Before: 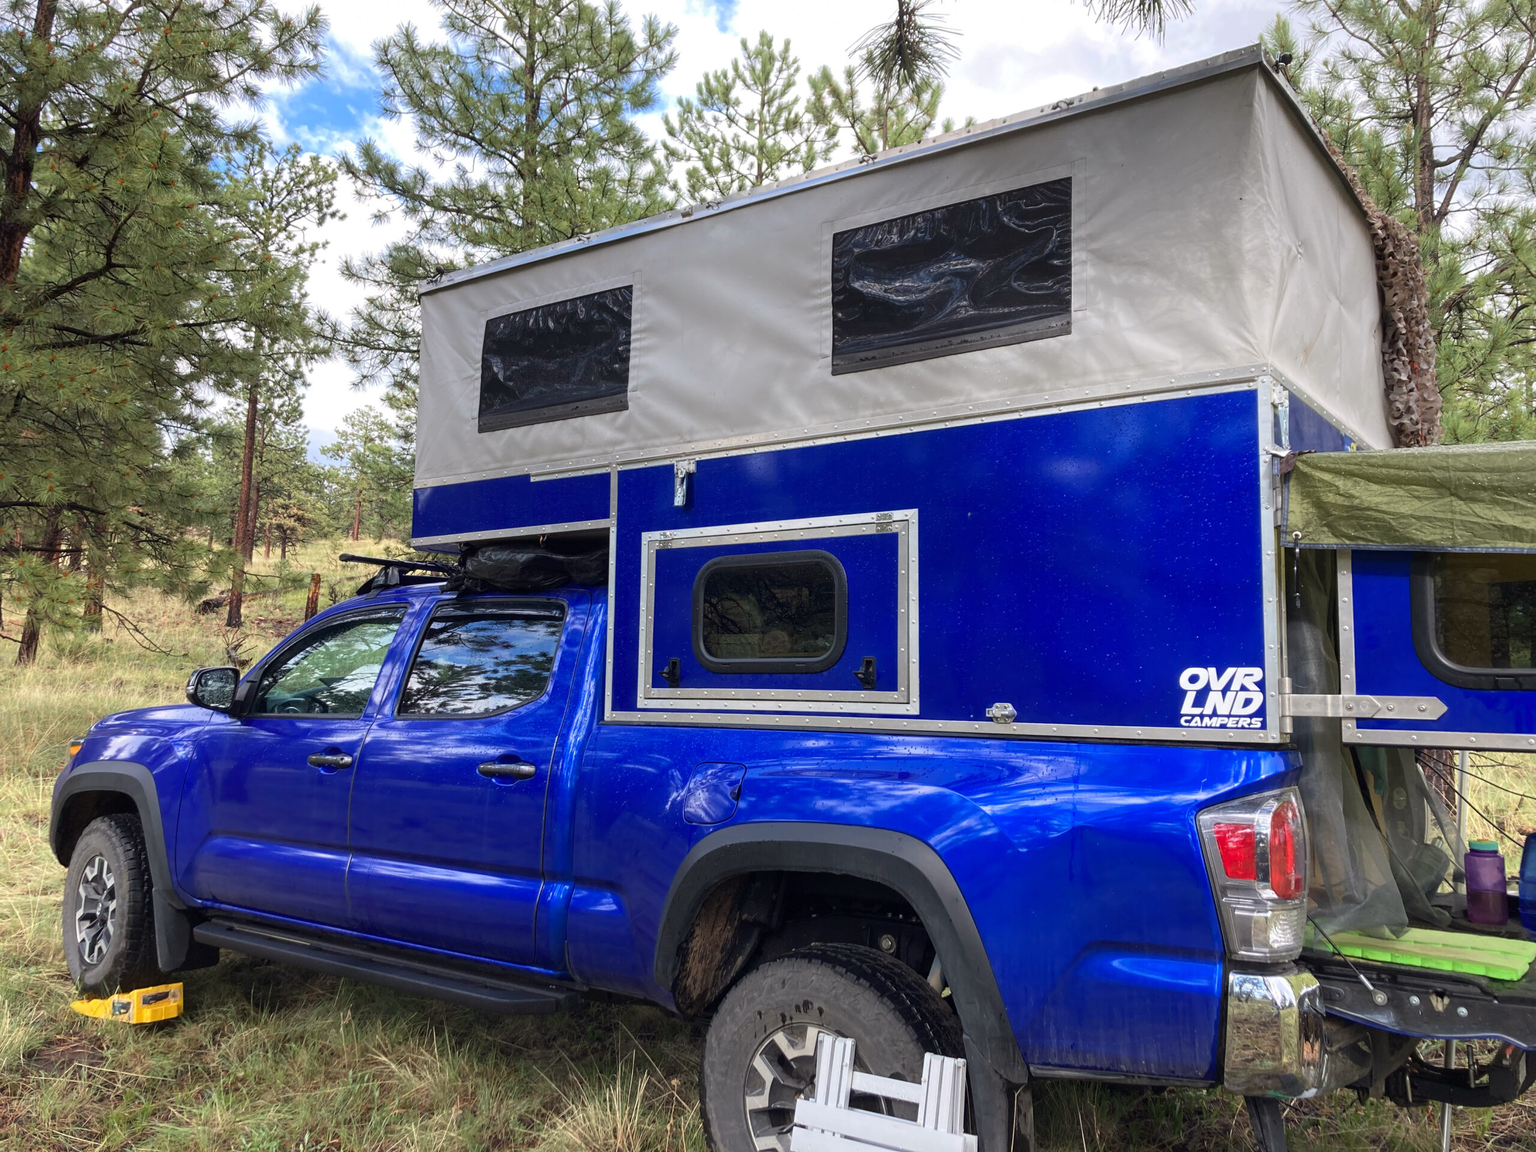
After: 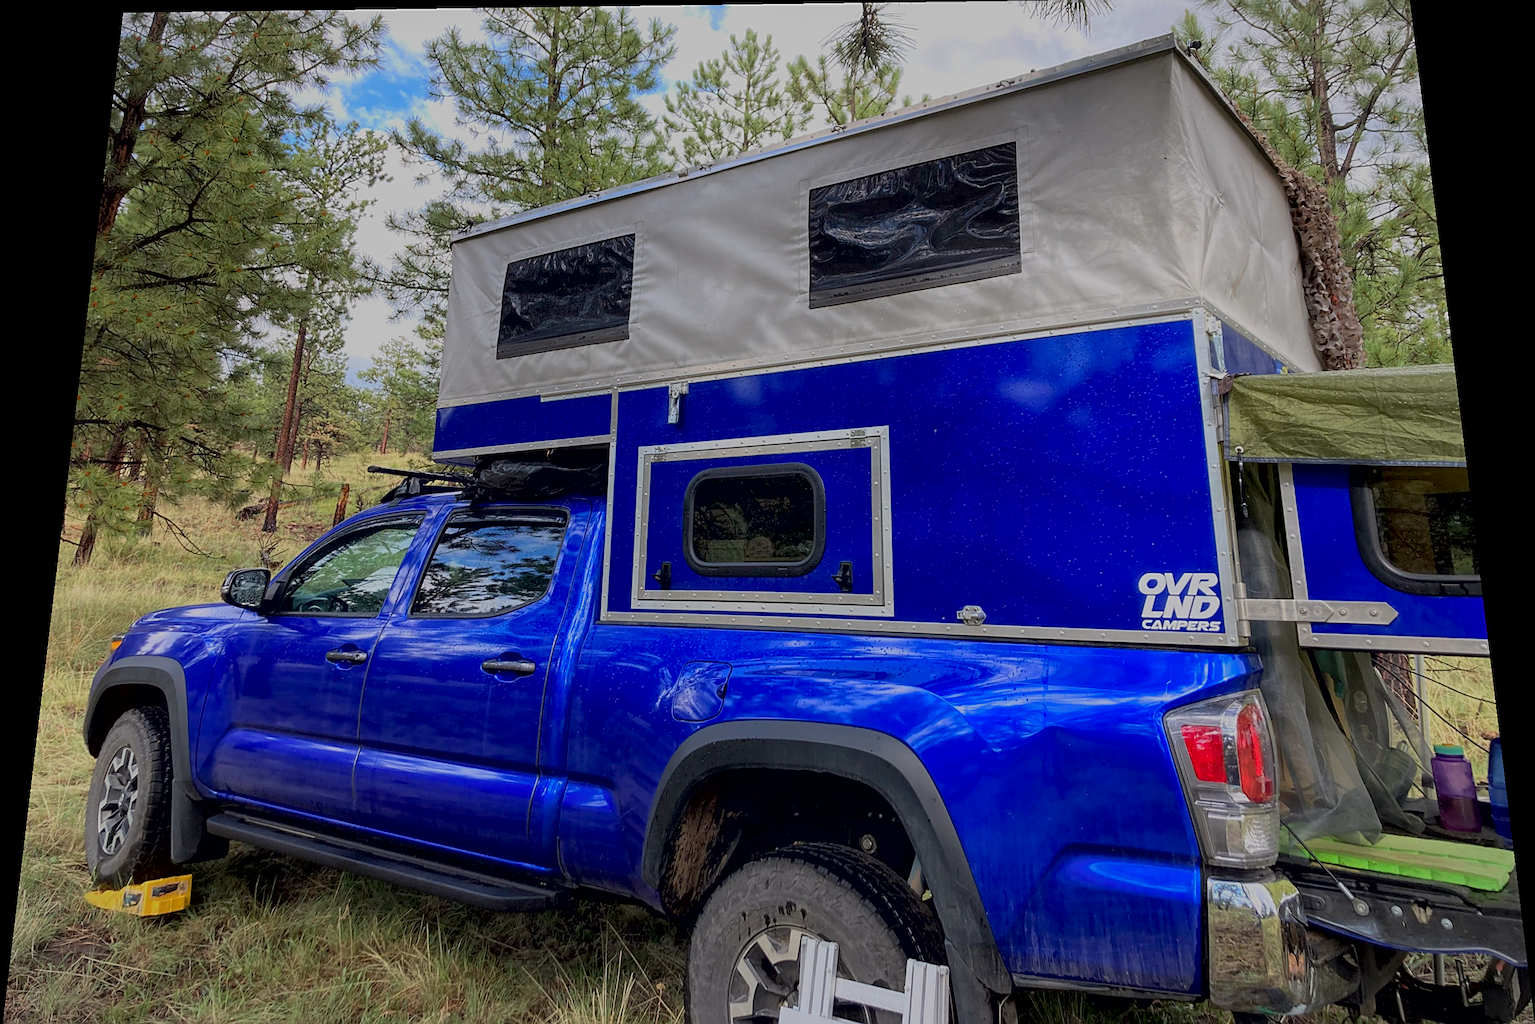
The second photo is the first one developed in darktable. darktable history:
sharpen: on, module defaults
exposure: black level correction 0.009, compensate highlight preservation false
global tonemap: drago (1, 100), detail 1
crop: top 0.448%, right 0.264%, bottom 5.045%
rotate and perspective: rotation 0.128°, lens shift (vertical) -0.181, lens shift (horizontal) -0.044, shear 0.001, automatic cropping off
shadows and highlights: shadows 0, highlights 40
vignetting: fall-off start 100%, brightness -0.282, width/height ratio 1.31
